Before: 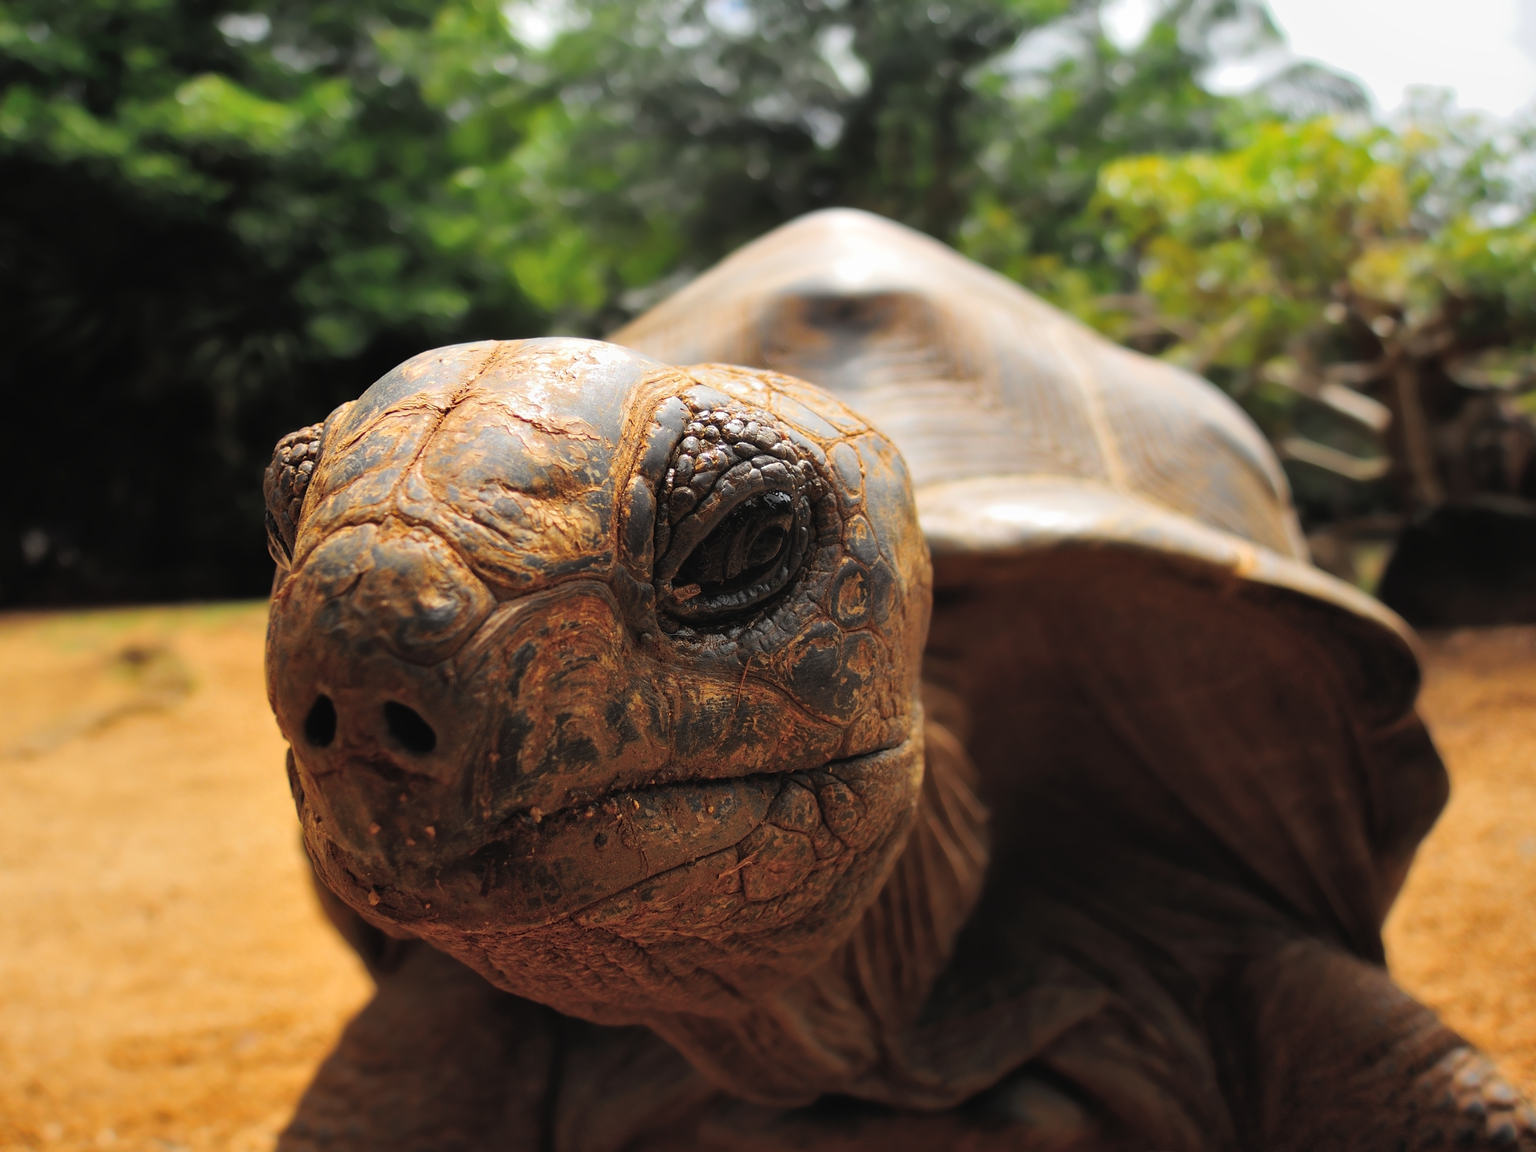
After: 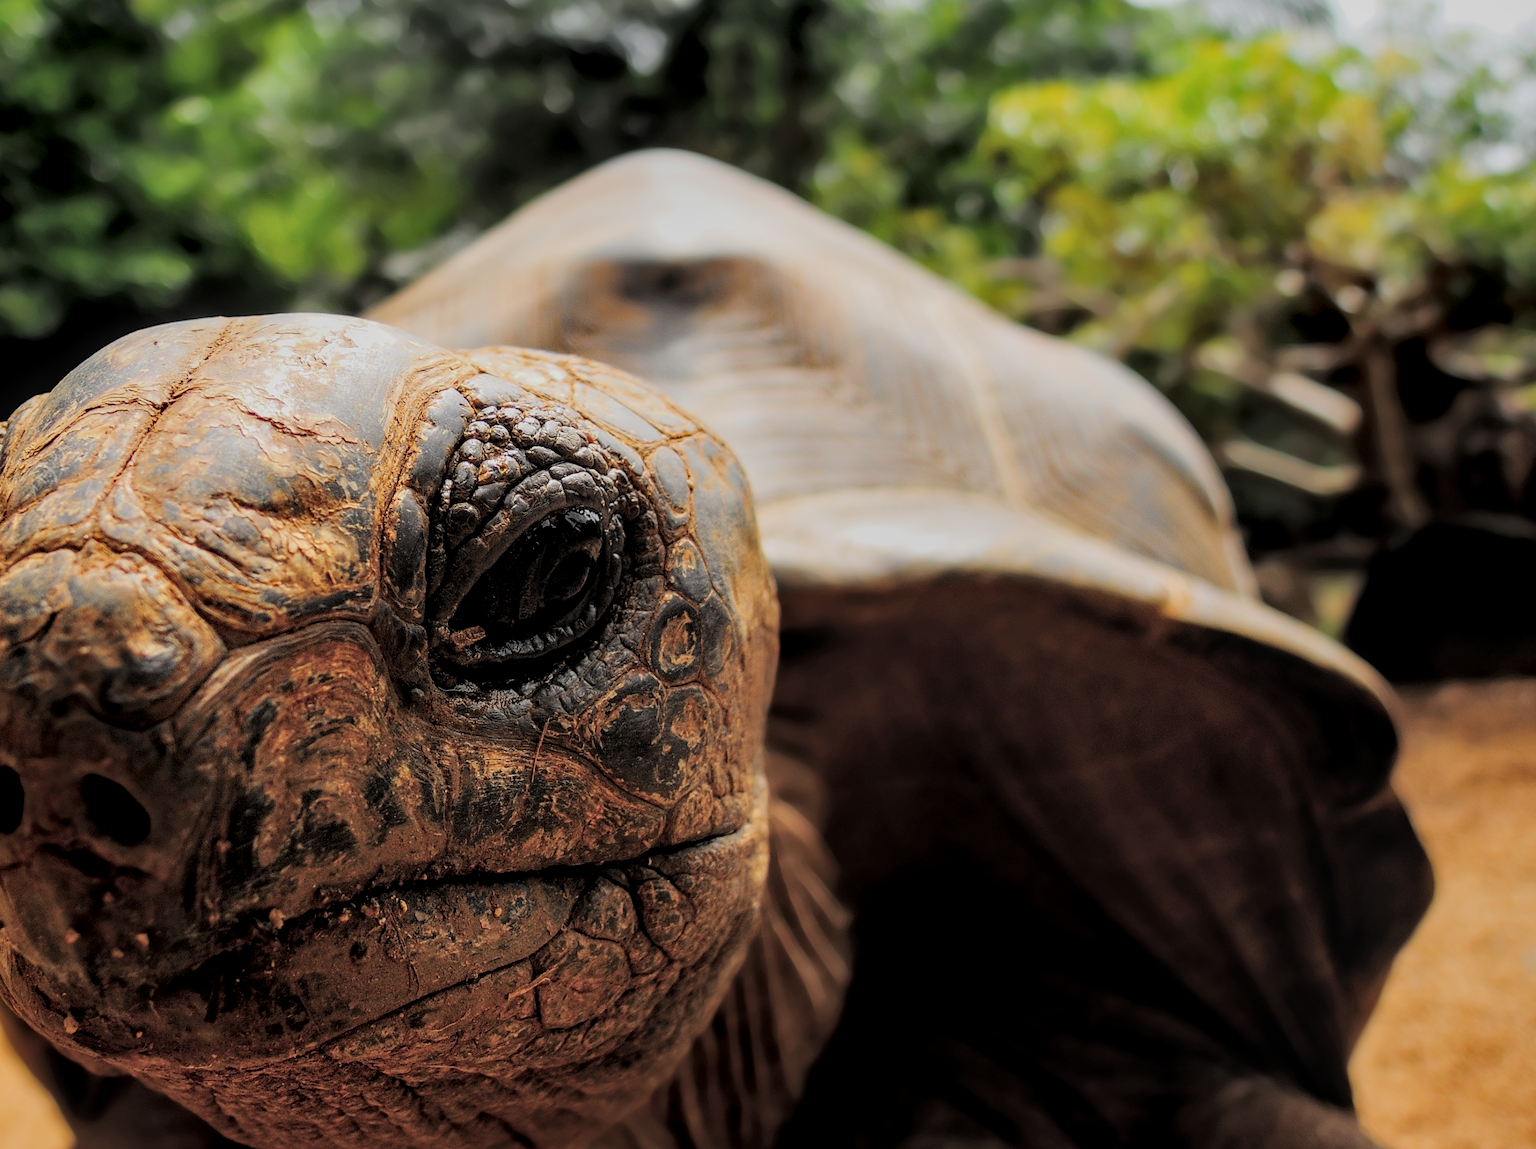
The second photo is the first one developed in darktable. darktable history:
crop and rotate: left 20.74%, top 7.912%, right 0.375%, bottom 13.378%
local contrast: highlights 61%, detail 143%, midtone range 0.428
levels: levels [0, 0.498, 0.996]
sharpen: radius 1.864, amount 0.398, threshold 1.271
filmic rgb: black relative exposure -6.98 EV, white relative exposure 5.63 EV, hardness 2.86
